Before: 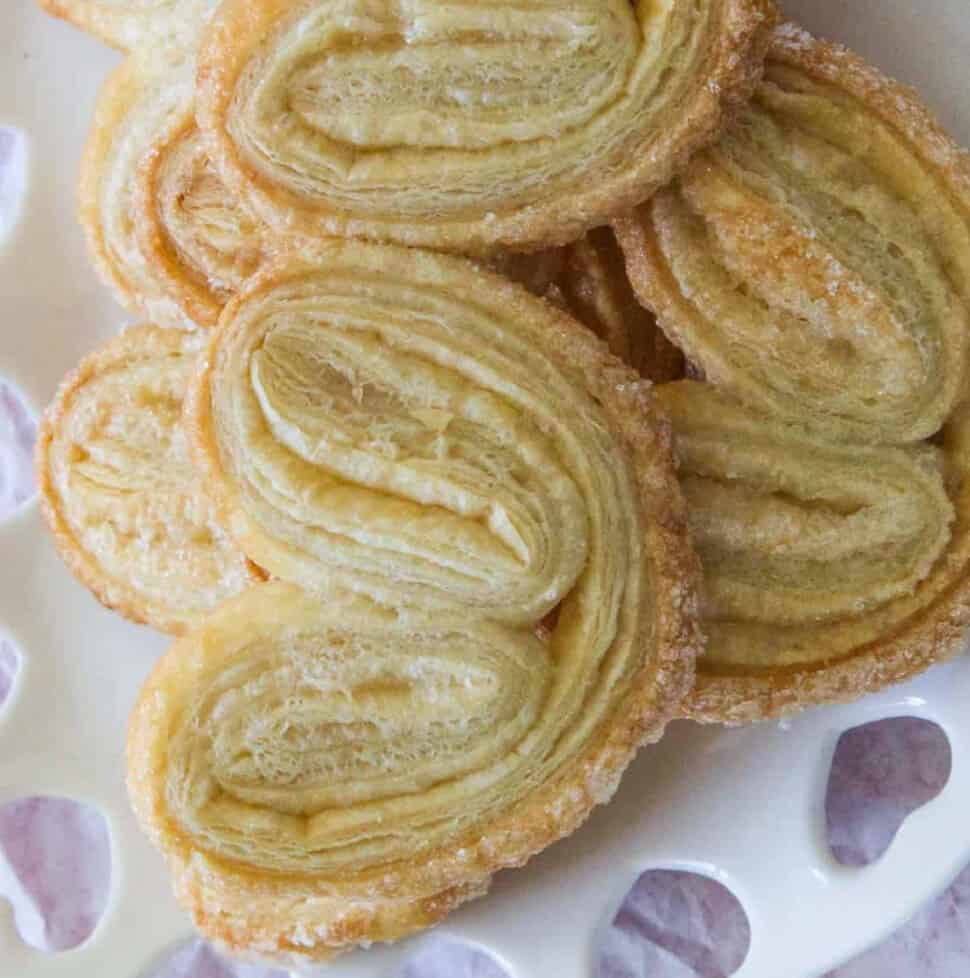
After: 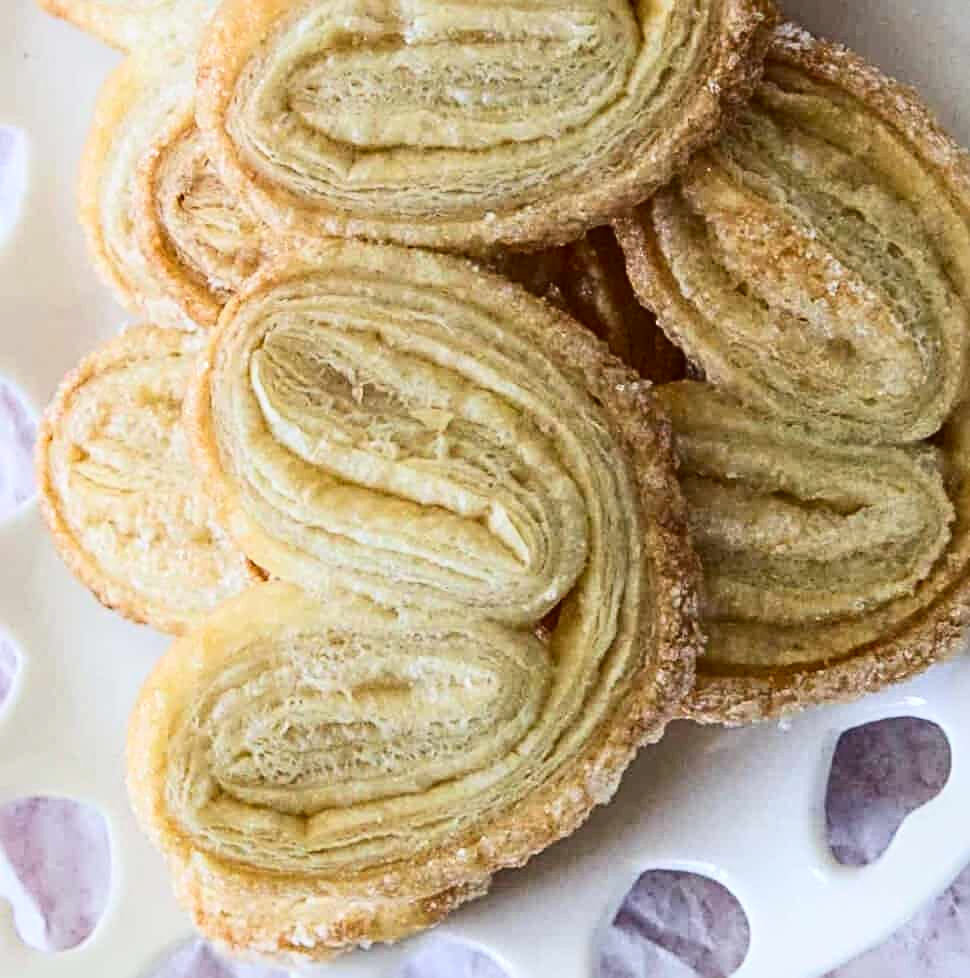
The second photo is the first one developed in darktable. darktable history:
contrast brightness saturation: contrast 0.28
sharpen: radius 4
